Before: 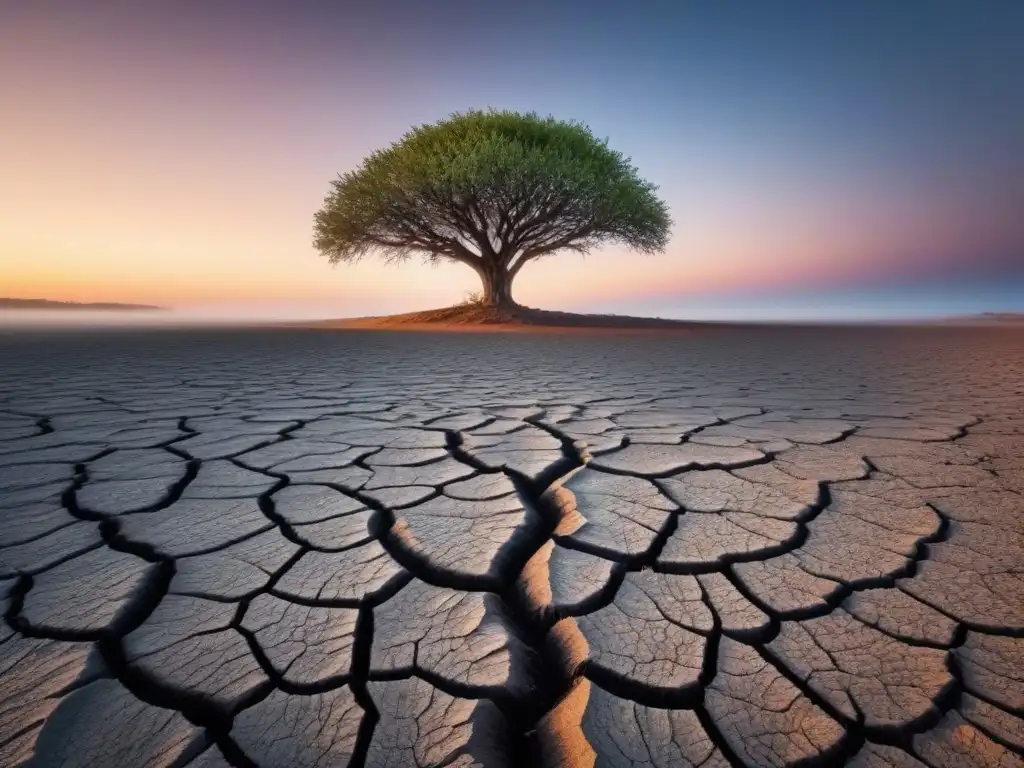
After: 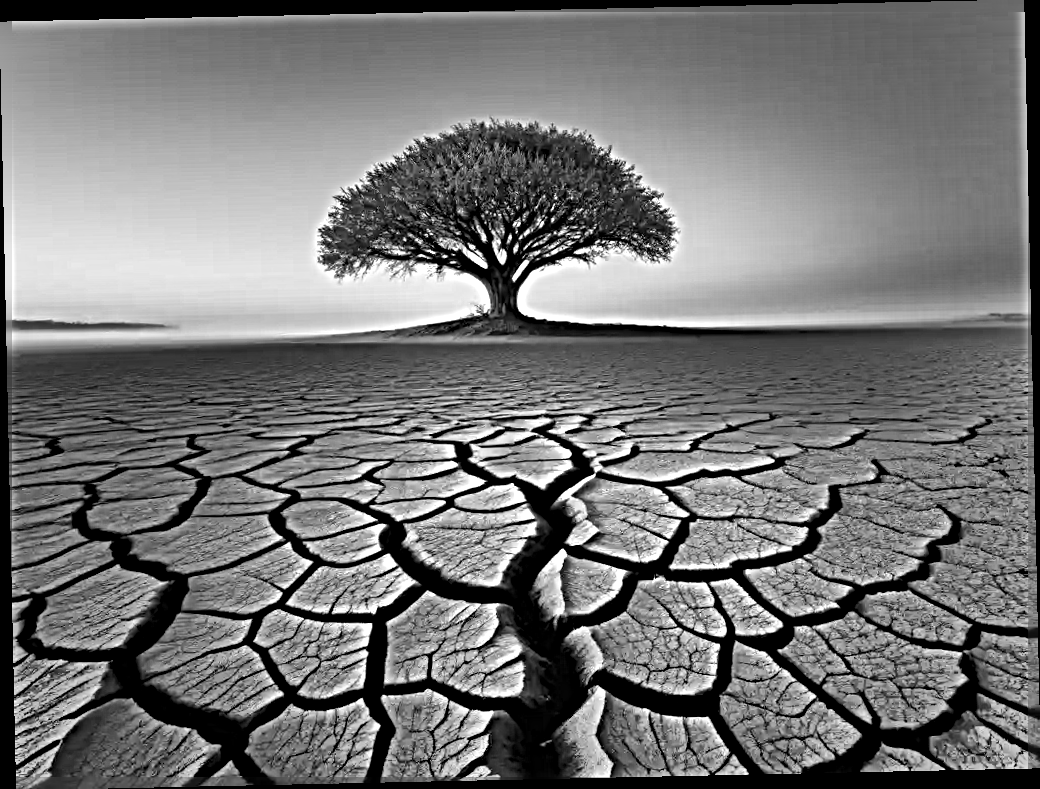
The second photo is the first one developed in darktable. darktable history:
monochrome: on, module defaults
shadows and highlights: shadows 49, highlights -41, soften with gaussian
sharpen: radius 6.3, amount 1.8, threshold 0
rotate and perspective: rotation -1.24°, automatic cropping off
